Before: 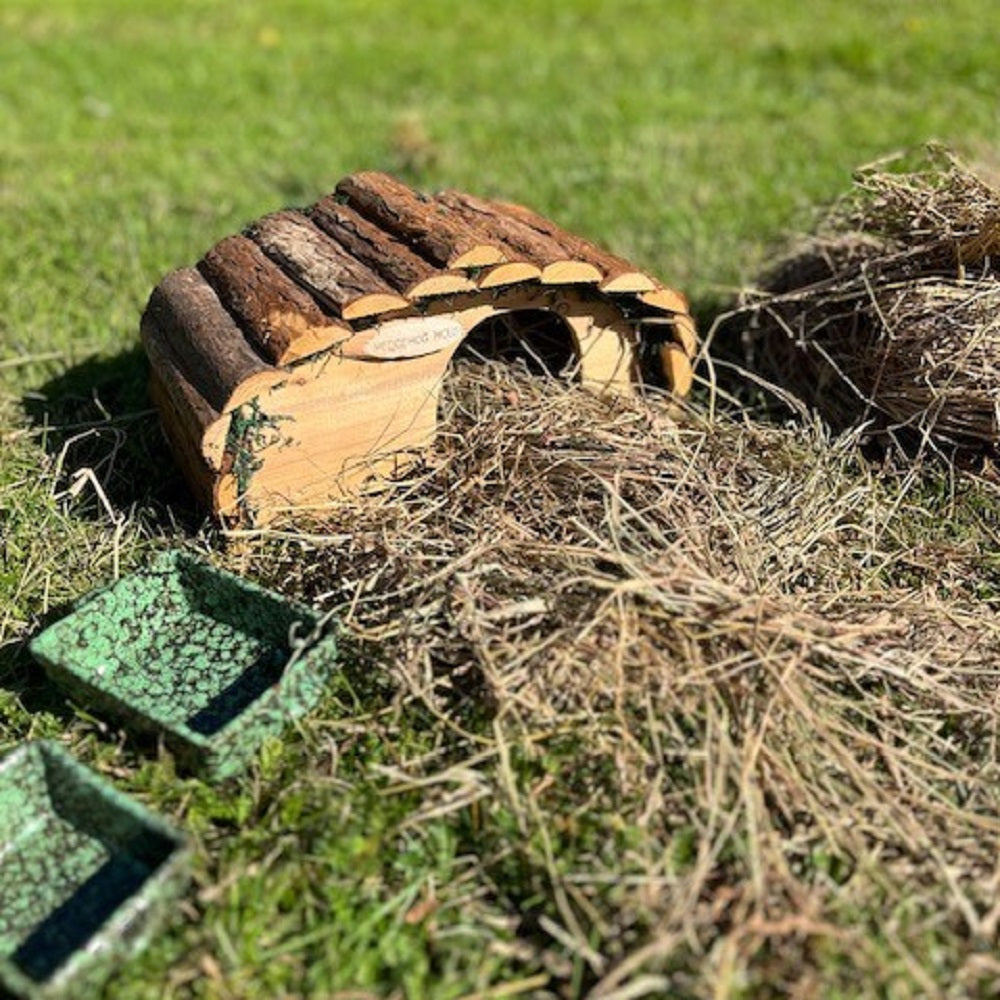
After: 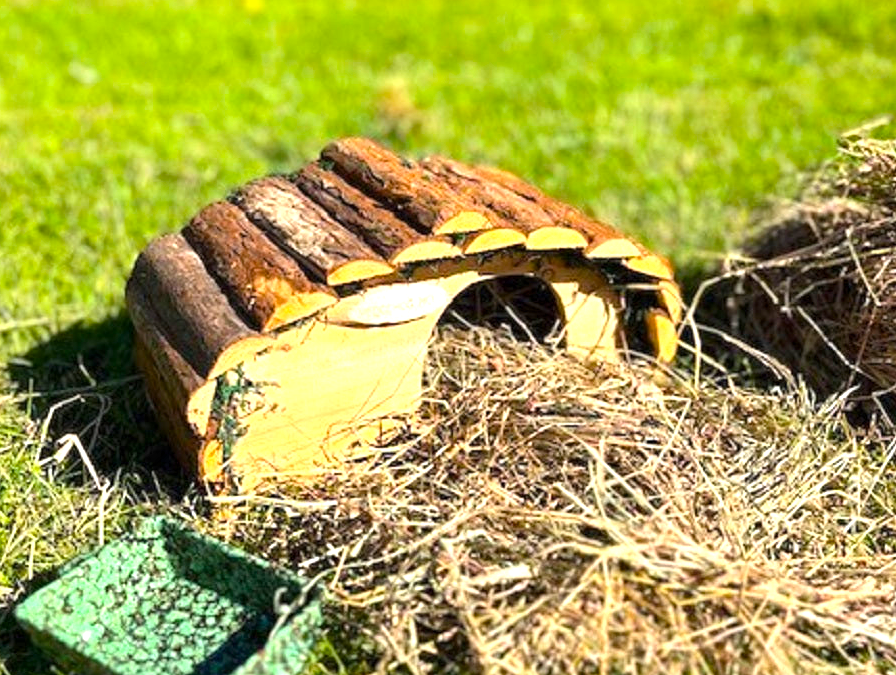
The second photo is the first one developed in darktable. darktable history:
exposure: exposure 0.921 EV, compensate highlight preservation false
levels: mode automatic, black 0.023%, white 99.97%, levels [0.062, 0.494, 0.925]
color balance rgb: perceptual saturation grading › global saturation 25%, global vibrance 20%
crop: left 1.509%, top 3.452%, right 7.696%, bottom 28.452%
